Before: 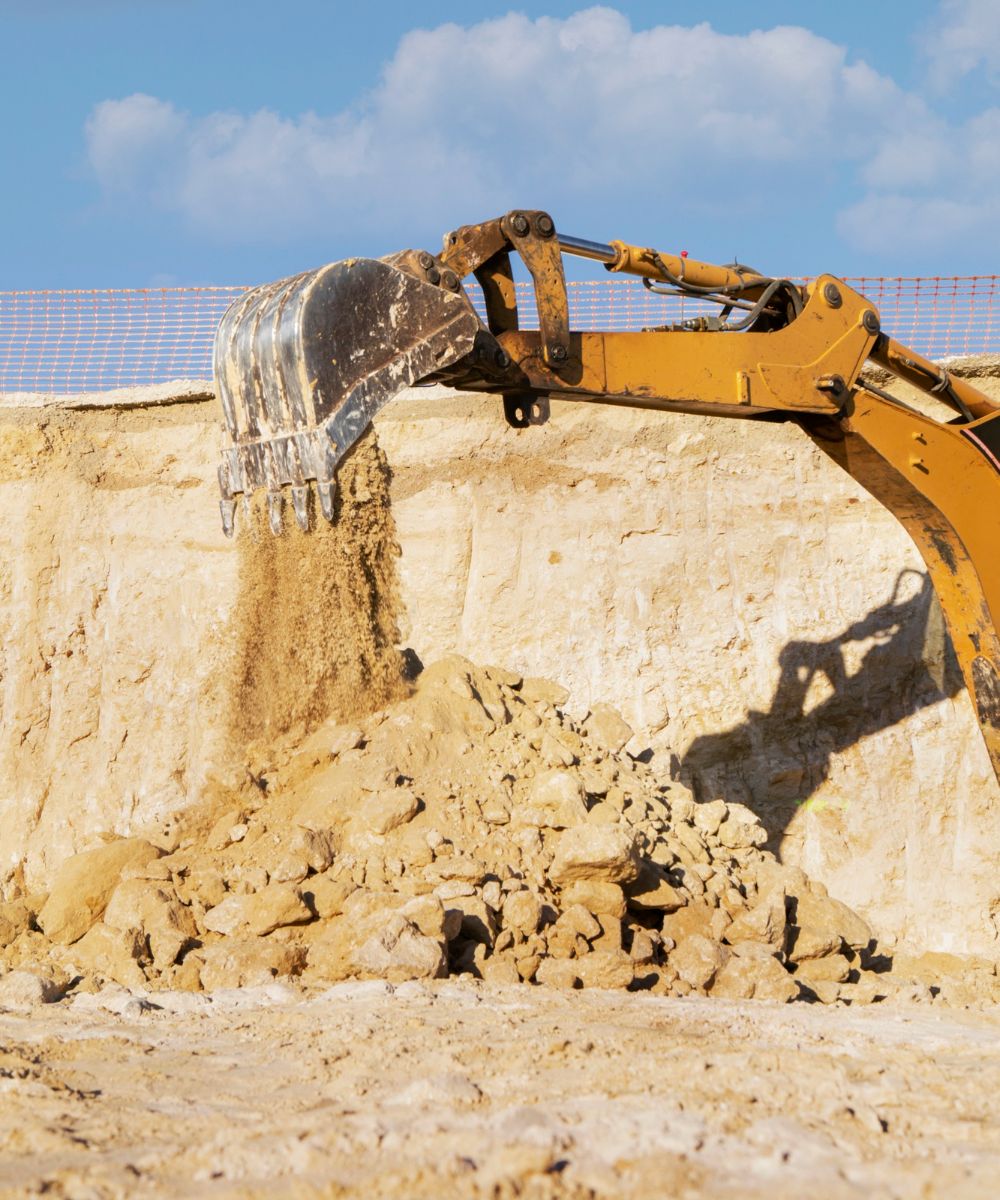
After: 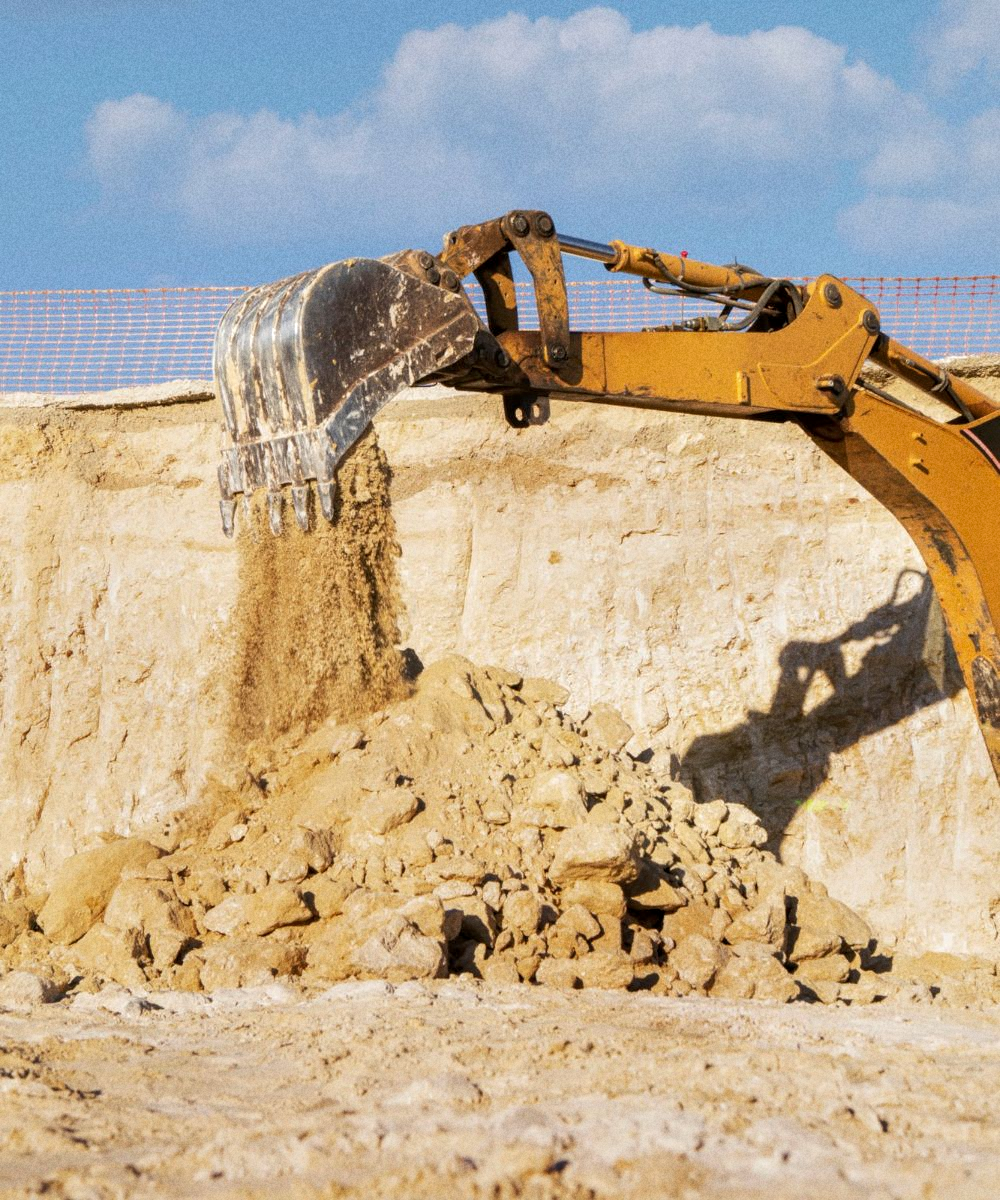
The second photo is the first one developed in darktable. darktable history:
local contrast: highlights 100%, shadows 100%, detail 120%, midtone range 0.2
tone equalizer: on, module defaults
shadows and highlights: radius 125.46, shadows 21.19, highlights -21.19, low approximation 0.01
grain: coarseness 22.88 ISO
